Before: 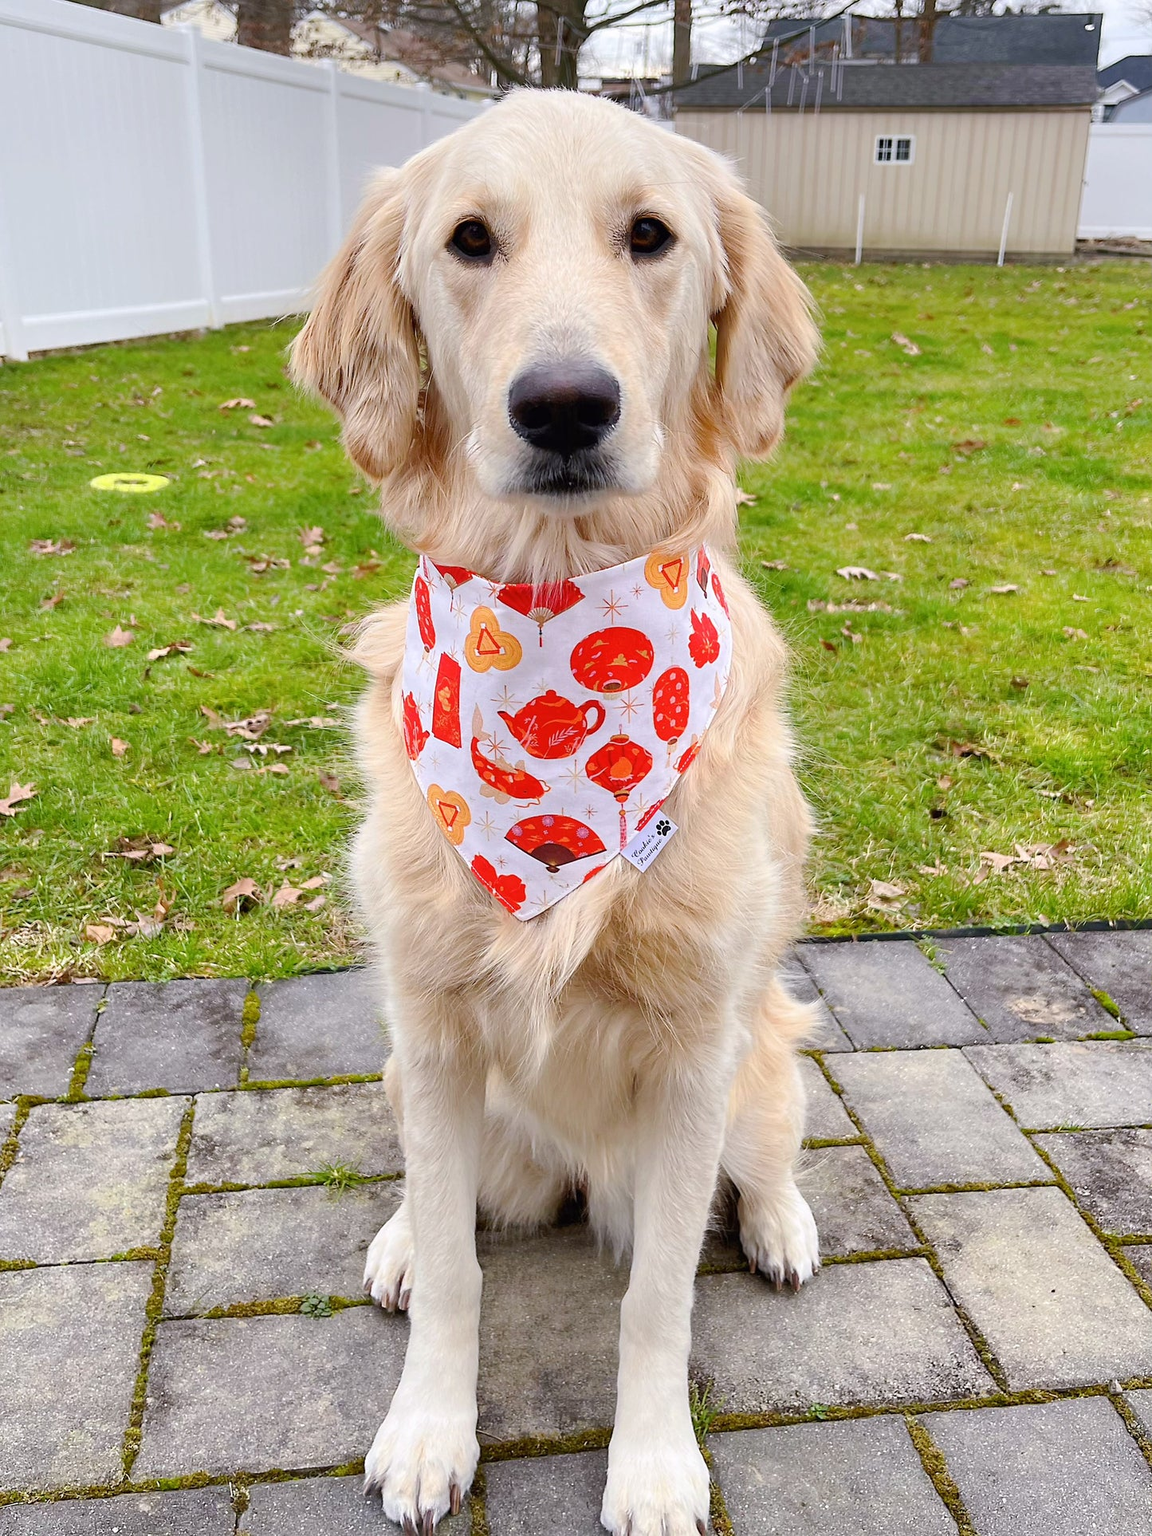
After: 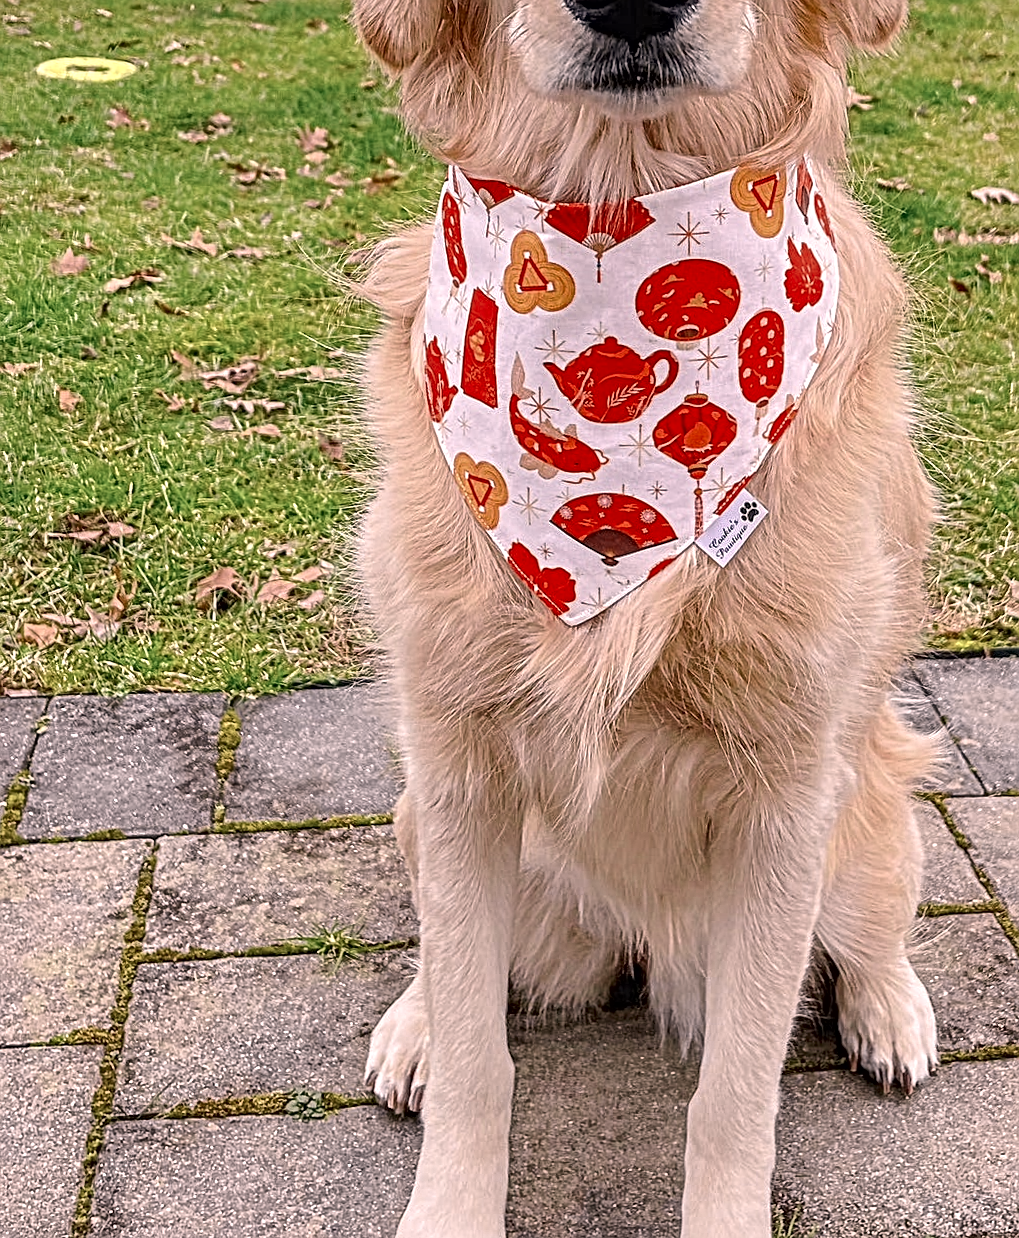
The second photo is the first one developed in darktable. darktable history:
local contrast: mode bilateral grid, contrast 20, coarseness 3, detail 300%, midtone range 0.2
rotate and perspective: rotation 0.8°, automatic cropping off
color correction: highlights a* 12.23, highlights b* 5.41
color zones: curves: ch0 [(0, 0.5) (0.125, 0.4) (0.25, 0.5) (0.375, 0.4) (0.5, 0.4) (0.625, 0.35) (0.75, 0.35) (0.875, 0.5)]; ch1 [(0, 0.35) (0.125, 0.45) (0.25, 0.35) (0.375, 0.35) (0.5, 0.35) (0.625, 0.35) (0.75, 0.45) (0.875, 0.35)]; ch2 [(0, 0.6) (0.125, 0.5) (0.25, 0.5) (0.375, 0.6) (0.5, 0.6) (0.625, 0.5) (0.75, 0.5) (0.875, 0.5)]
crop: left 6.488%, top 27.668%, right 24.183%, bottom 8.656%
